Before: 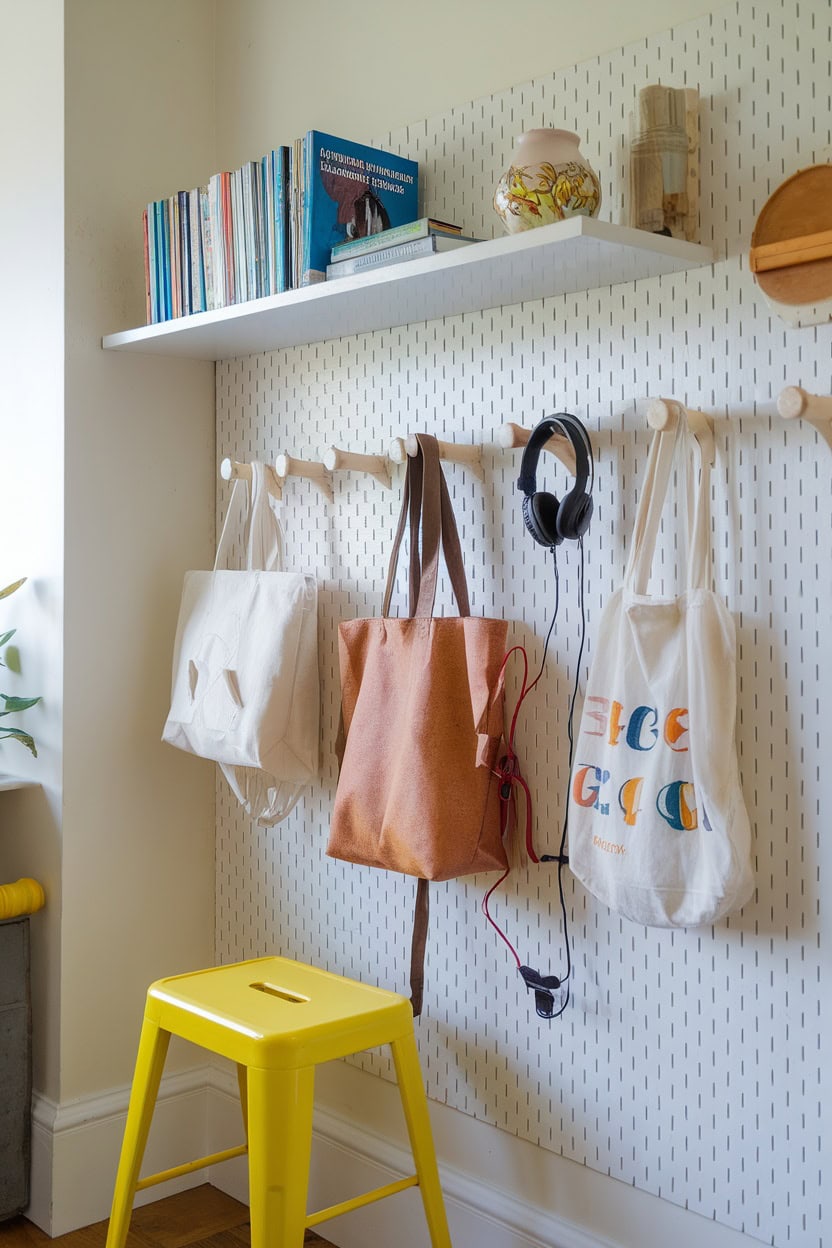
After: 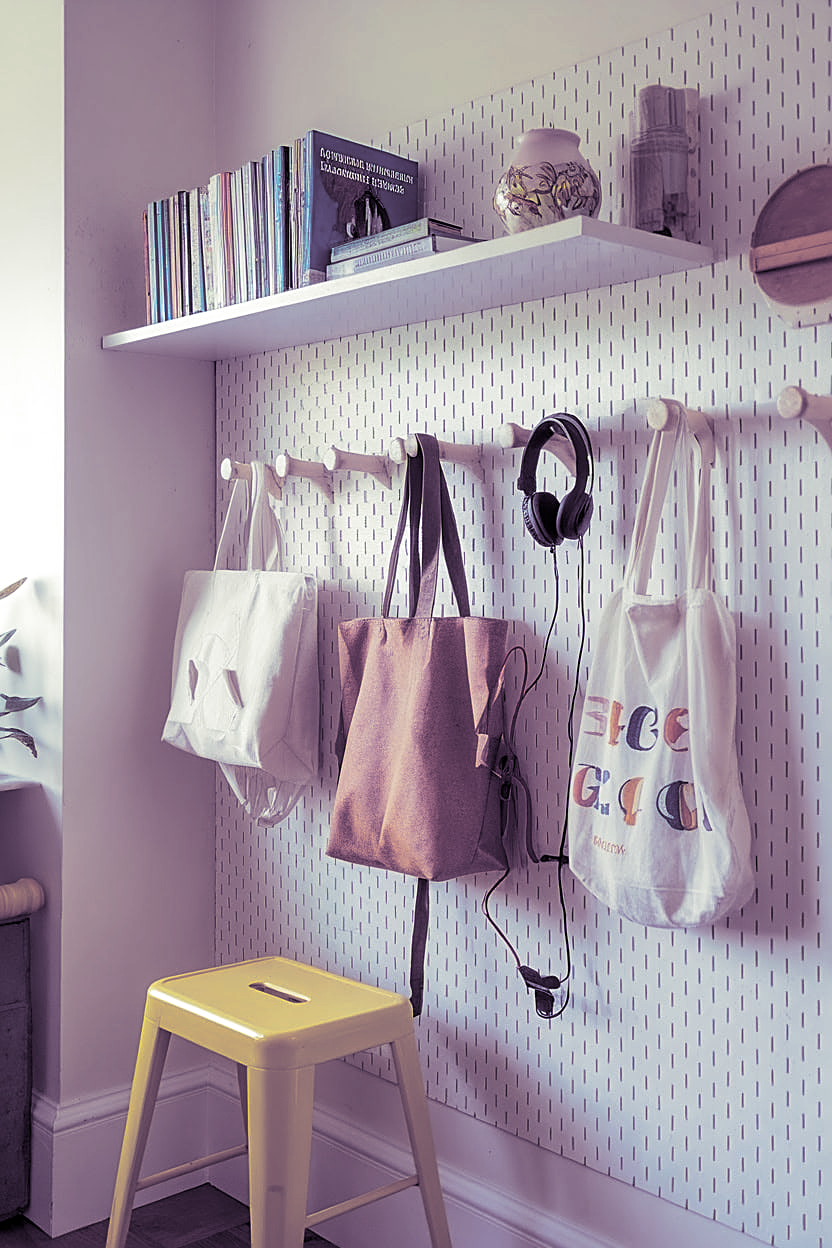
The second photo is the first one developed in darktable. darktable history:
split-toning: shadows › hue 266.4°, shadows › saturation 0.4, highlights › hue 61.2°, highlights › saturation 0.3, compress 0%
local contrast: highlights 100%, shadows 100%, detail 120%, midtone range 0.2
sharpen: amount 0.575
